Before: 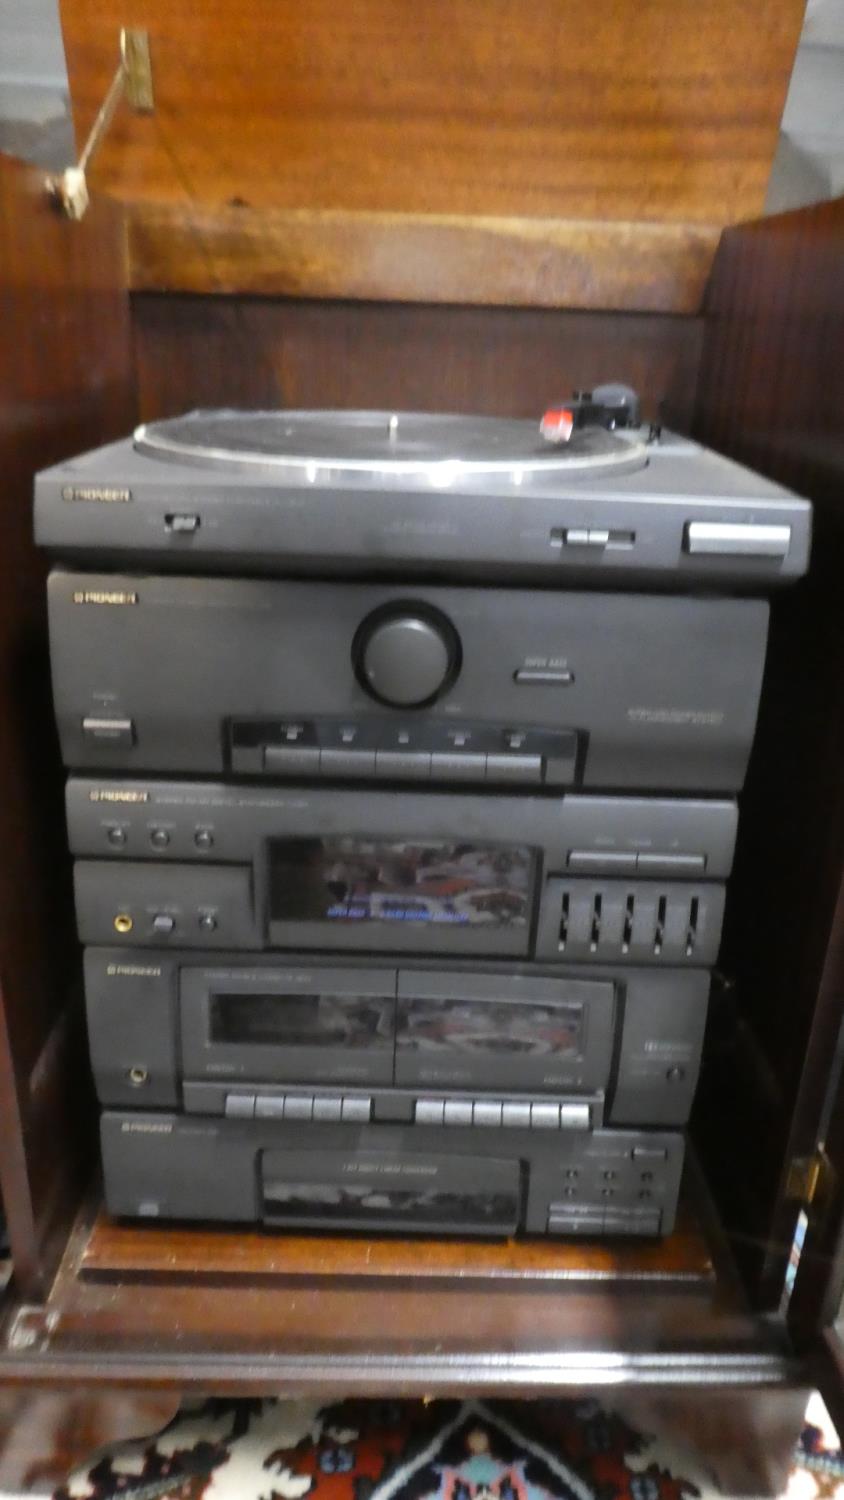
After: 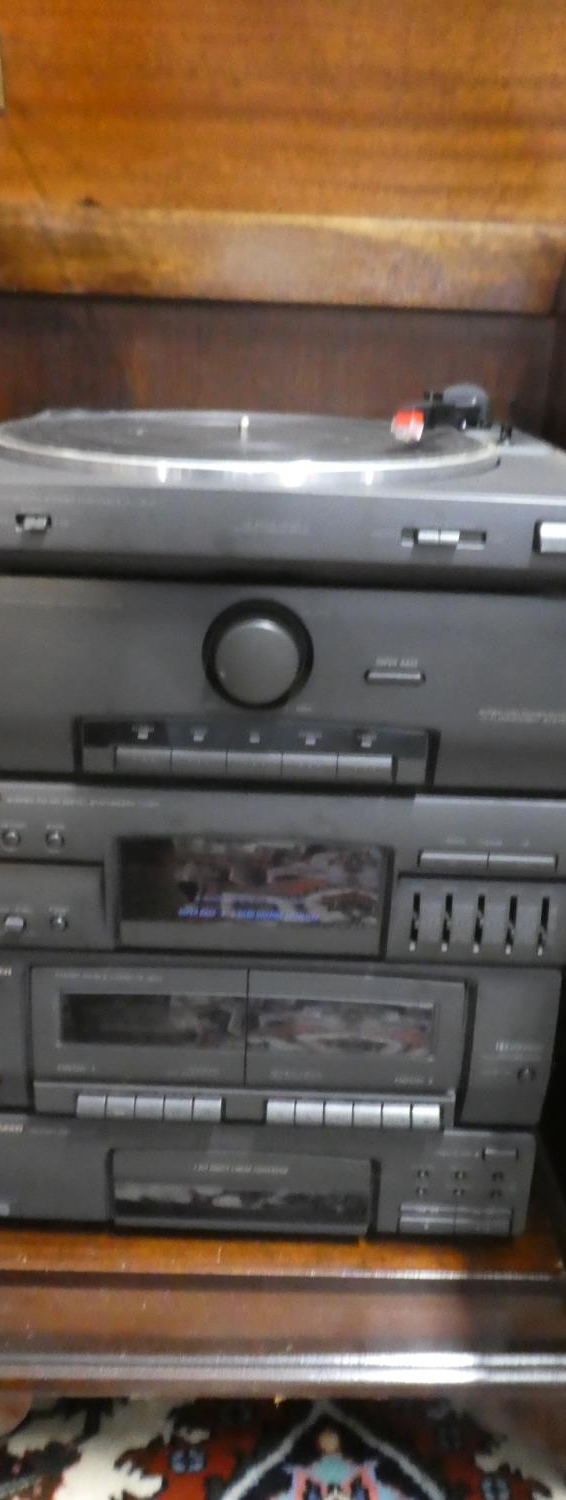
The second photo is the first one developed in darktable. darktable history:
crop and rotate: left 17.688%, right 15.163%
